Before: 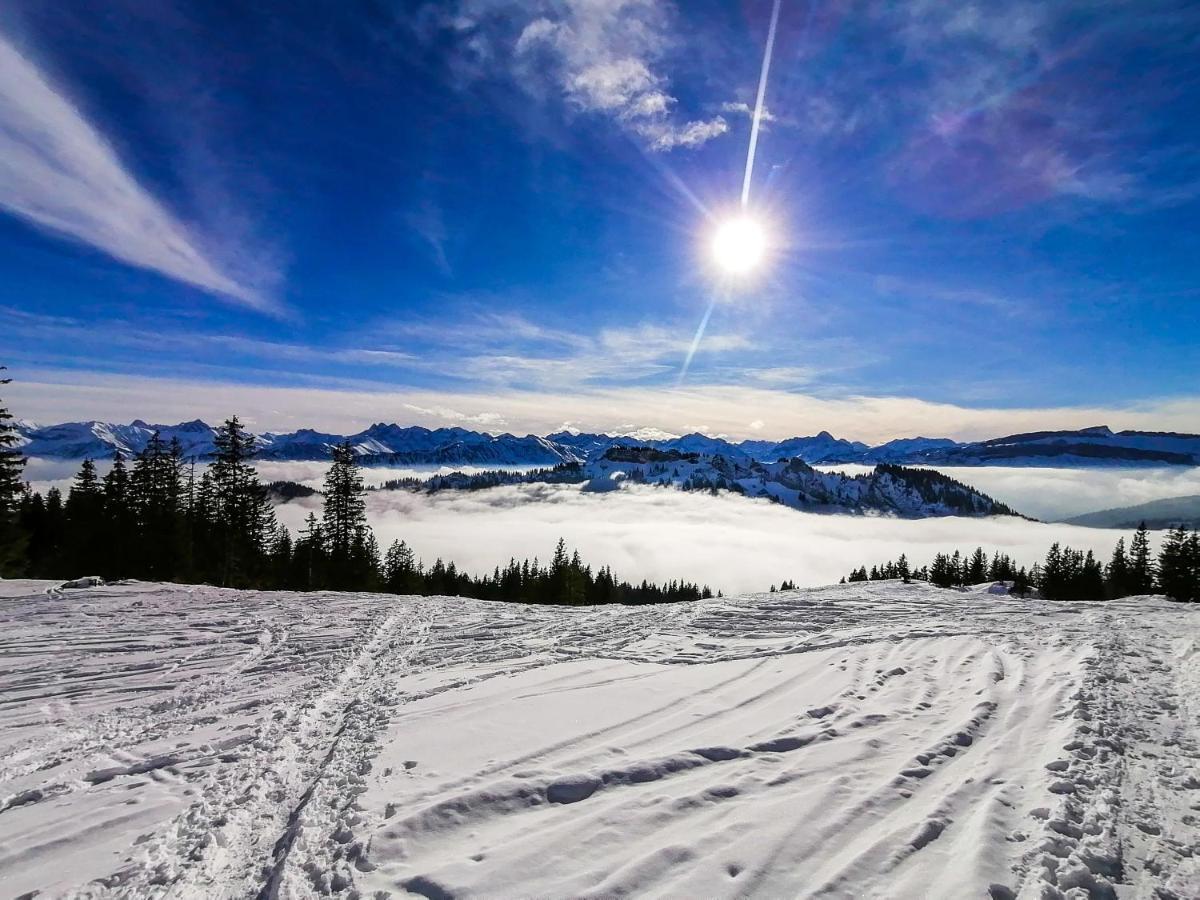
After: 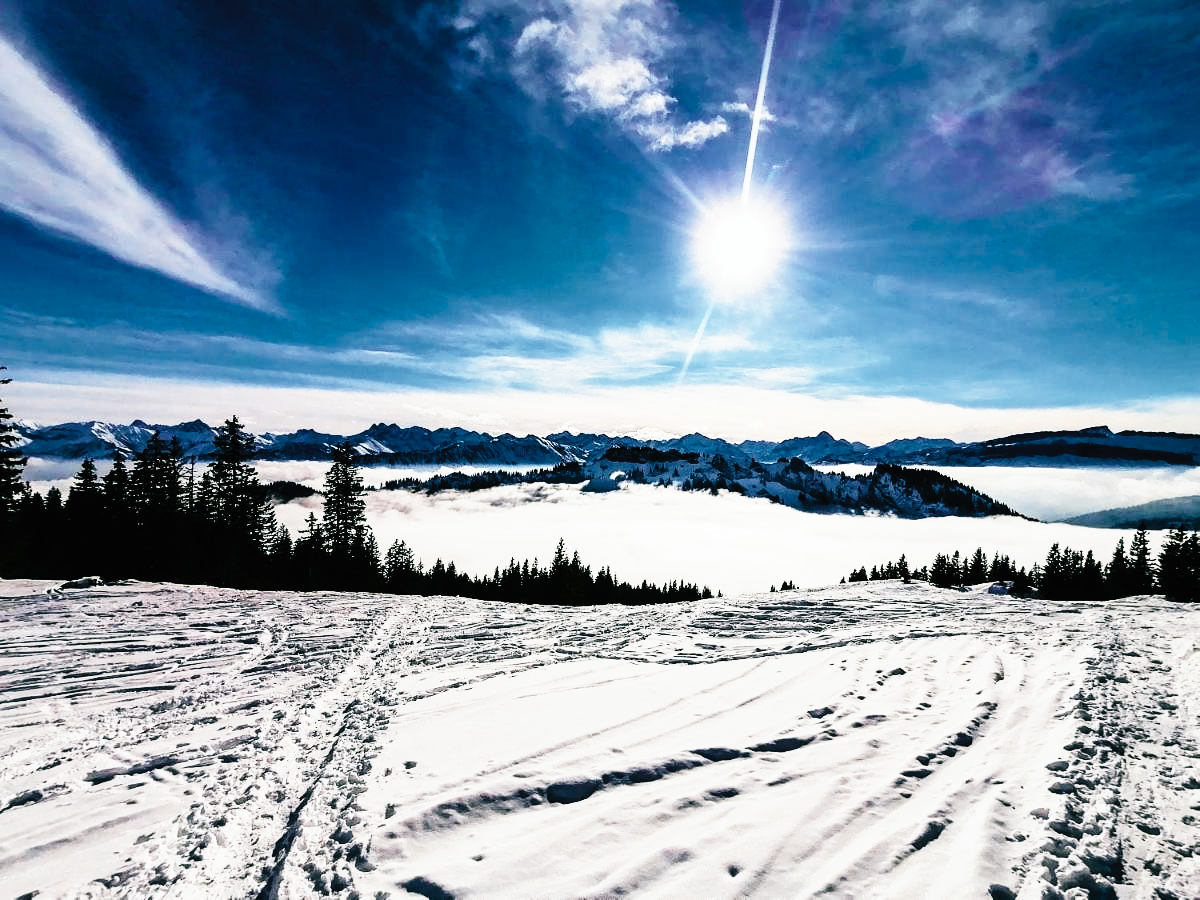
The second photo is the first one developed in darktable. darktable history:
tone curve: curves: ch0 [(0, 0) (0.003, 0.005) (0.011, 0.008) (0.025, 0.01) (0.044, 0.014) (0.069, 0.017) (0.1, 0.022) (0.136, 0.028) (0.177, 0.037) (0.224, 0.049) (0.277, 0.091) (0.335, 0.168) (0.399, 0.292) (0.468, 0.463) (0.543, 0.637) (0.623, 0.792) (0.709, 0.903) (0.801, 0.963) (0.898, 0.985) (1, 1)], preserve colors none
color look up table: target L [96.06, 79.28, 67.47, 59.33, 65.56, 61.04, 73.9, 74.58, 49.62, 58.99, 61.11, 56.94, 50.2, 44.75, 37.94, 31.1, 200, 76.24, 67.16, 69.74, 45.55, 50.25, 40.28, 52.88, 46.58, 42.79, 40.7, 33.58, 15.87, 0.548, 85.22, 64.81, 62.71, 44.18, 54.49, 48.85, 52.73, 37.89, 39.92, 40.18, 25.1, 27.11, 31.85, 84.58, 56.02, 71.21, 51.13, 40.59, 26.32], target a [-4.16, 0.072, 3.75, -23.73, -1.955, -21.71, -4.033, 0.002, -22.33, -15.93, -1.11, -19.61, -15.7, -10.45, -14.8, -11.96, 0, 4.46, 7.268, 12.94, 30.13, 20.89, 26.52, 9.484, 9.447, 27.4, 18.12, 19.05, -0.578, 0, 3.357, 19.71, 14.19, 32.64, -7.616, 30.46, 5.536, 26.69, 0.14, -0.772, 27.5, 29.24, -1.265, -16.3, -14.24, -10.45, -9.767, -4.867, -10.57], target b [13.9, 25.49, 41.18, 0.844, 39.15, -11.2, 21.01, 7.497, 22.74, 24.51, 34.45, 5.918, -1.675, -4.911, 8.494, 20.26, 0, 18.83, 37.84, 4.244, -2.777, 26.87, 26.42, 11.63, 24.63, 1.406, 26.22, 41.23, 3.62, 0, -0.089, -16.38, -13.06, -18.68, -22.65, -15.1, -3.317, -8.027, -17.66, -16.51, -22.73, -28.07, -13.73, -13.2, -13.94, -18.2, -15.04, -10.25, -5.422], num patches 49
